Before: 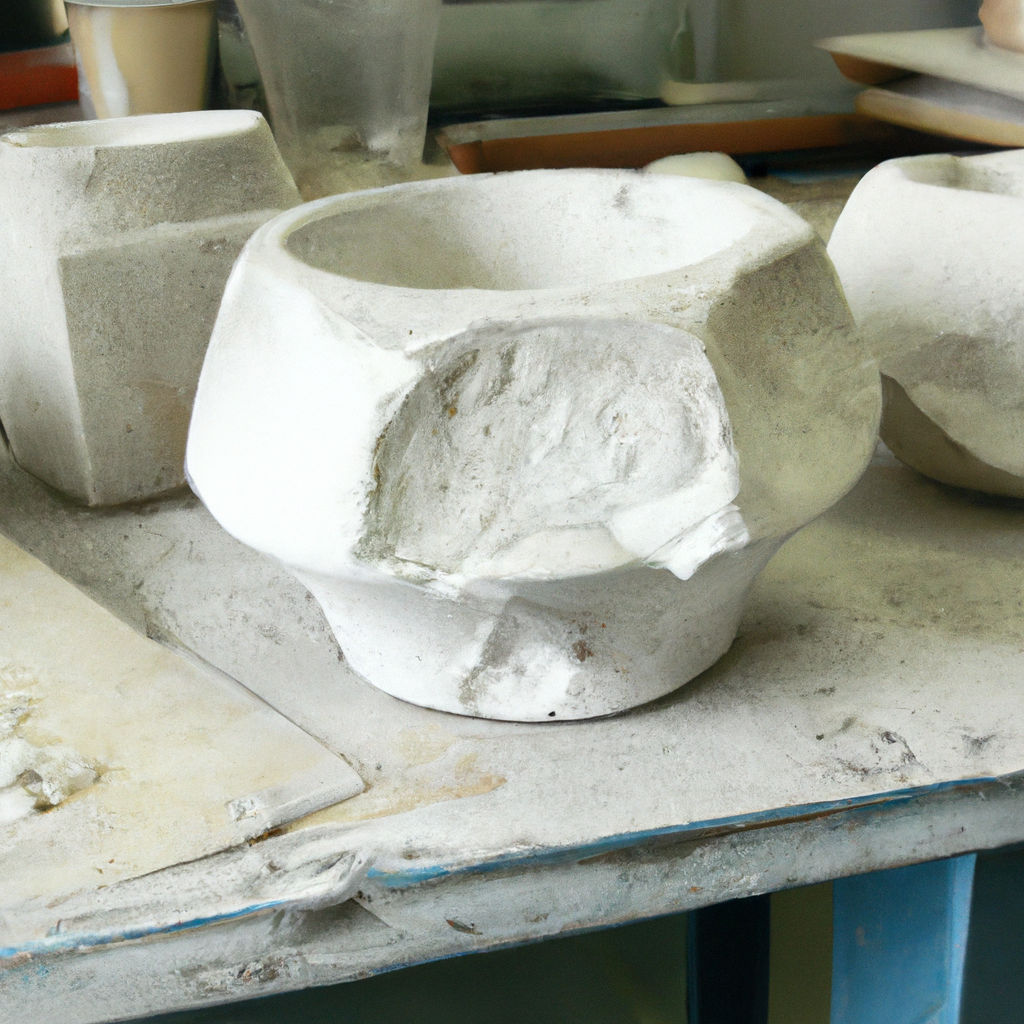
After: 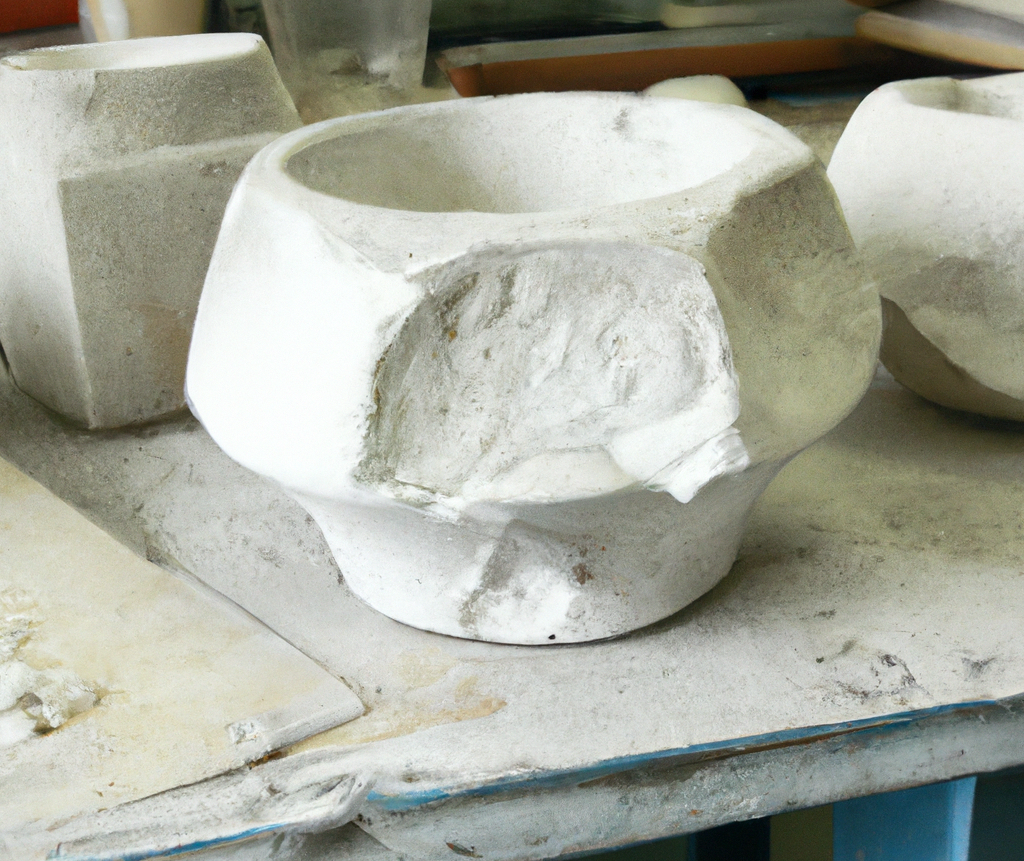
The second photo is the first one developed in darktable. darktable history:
crop: top 7.566%, bottom 8.306%
